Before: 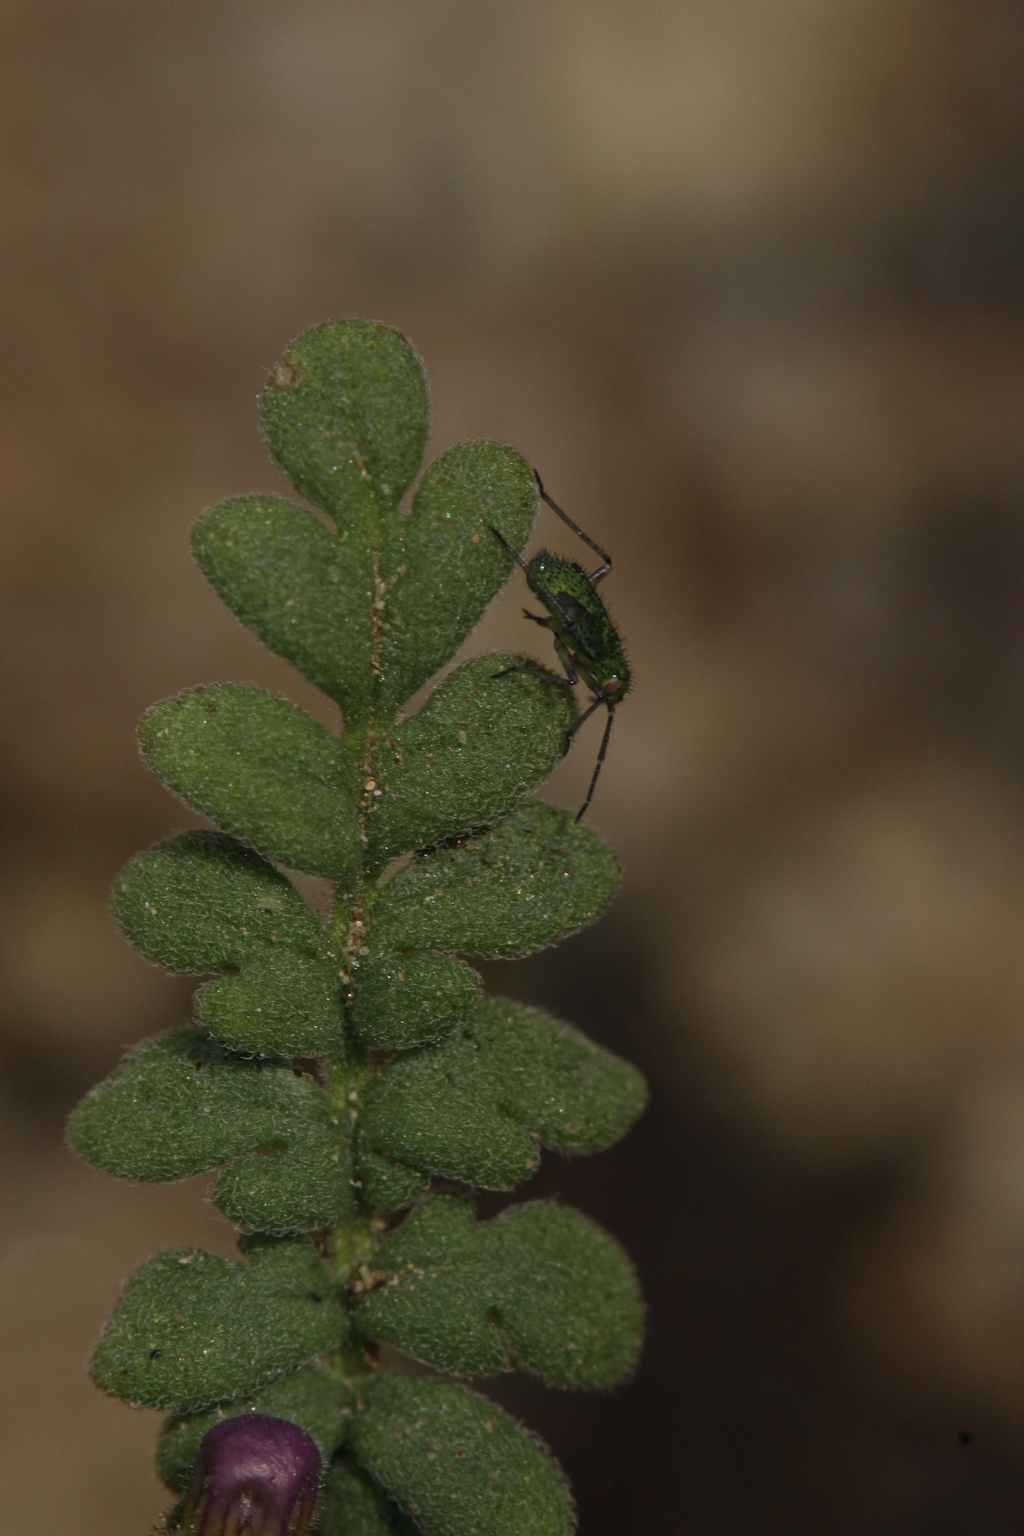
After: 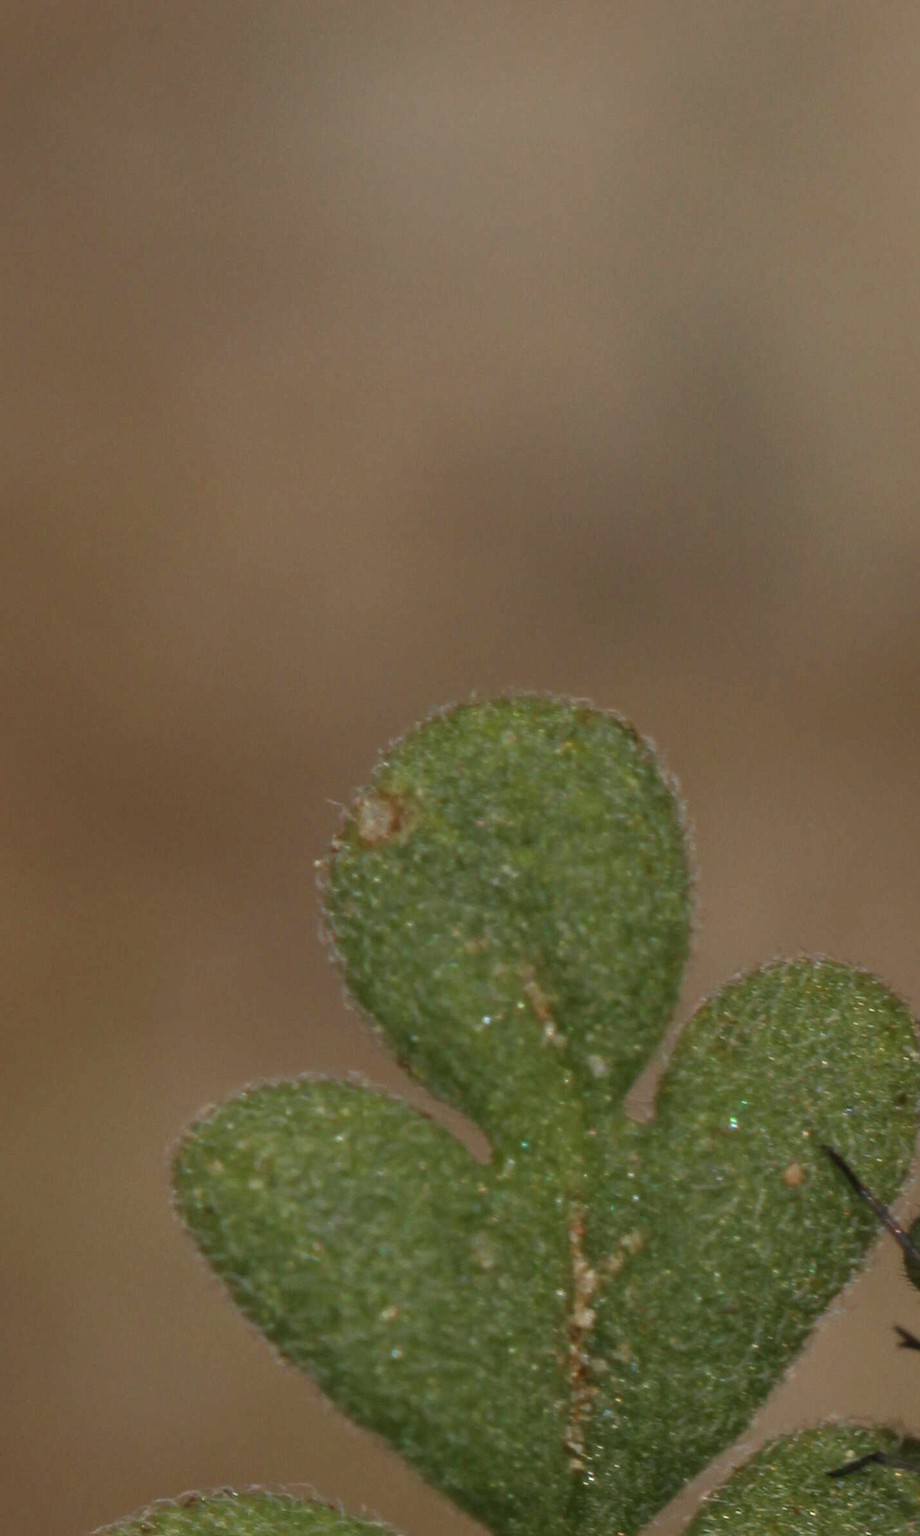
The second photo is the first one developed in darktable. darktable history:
exposure: black level correction 0.001, exposure 0.498 EV, compensate exposure bias true, compensate highlight preservation false
color correction: highlights a* 3.1, highlights b* -1.54, shadows a* -0.084, shadows b* 2.35, saturation 0.976
crop and rotate: left 10.957%, top 0.053%, right 47.787%, bottom 54.076%
